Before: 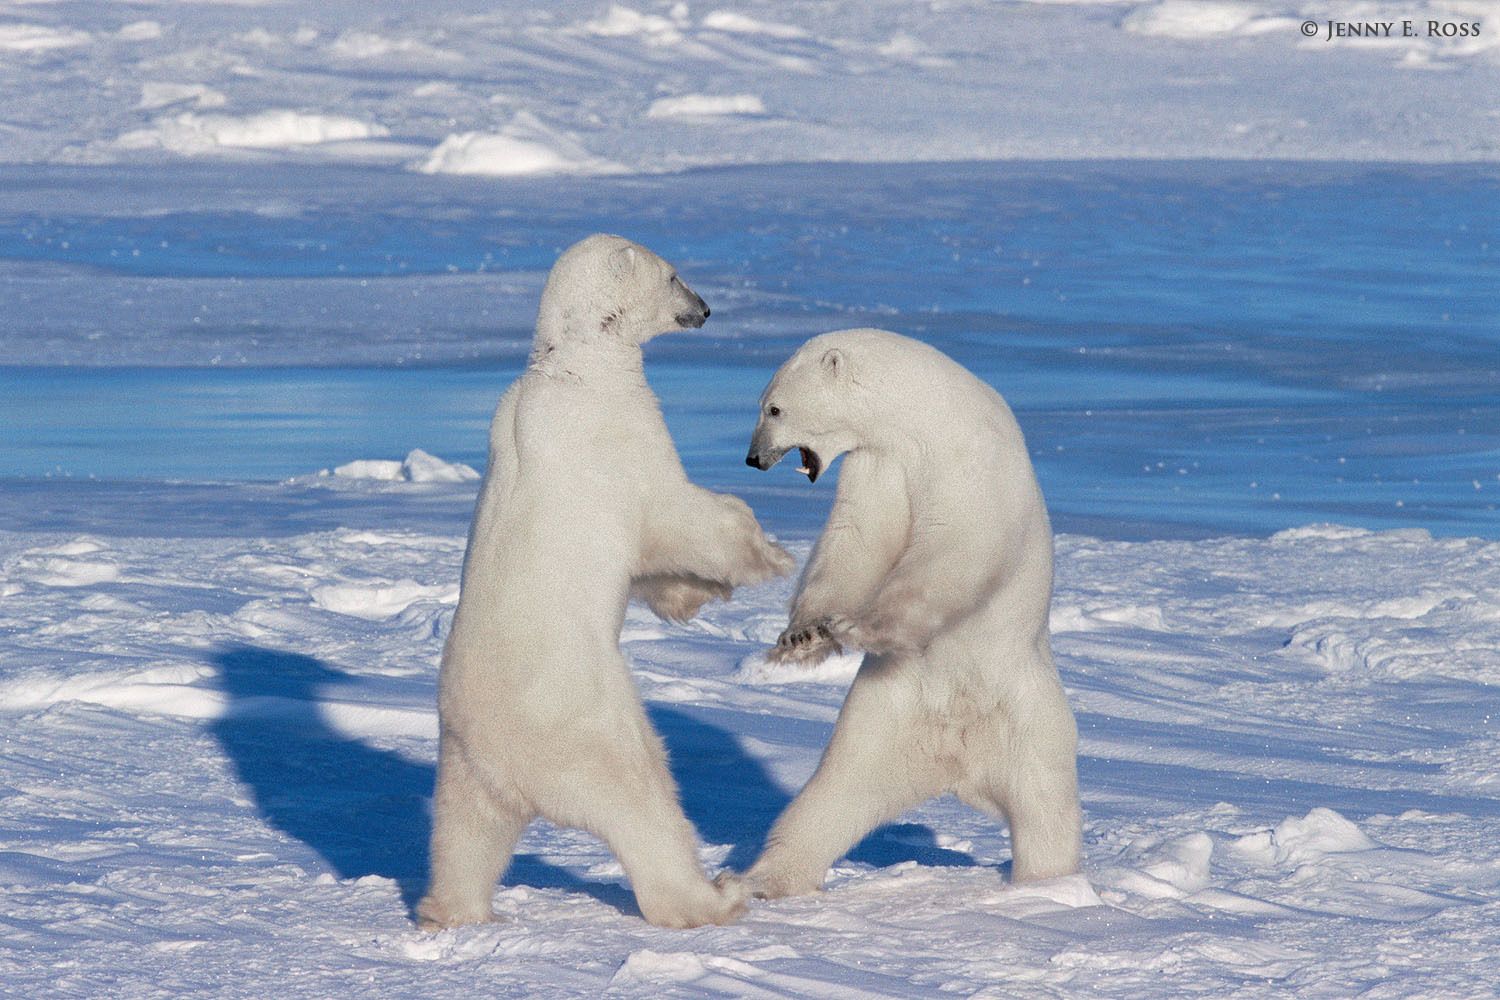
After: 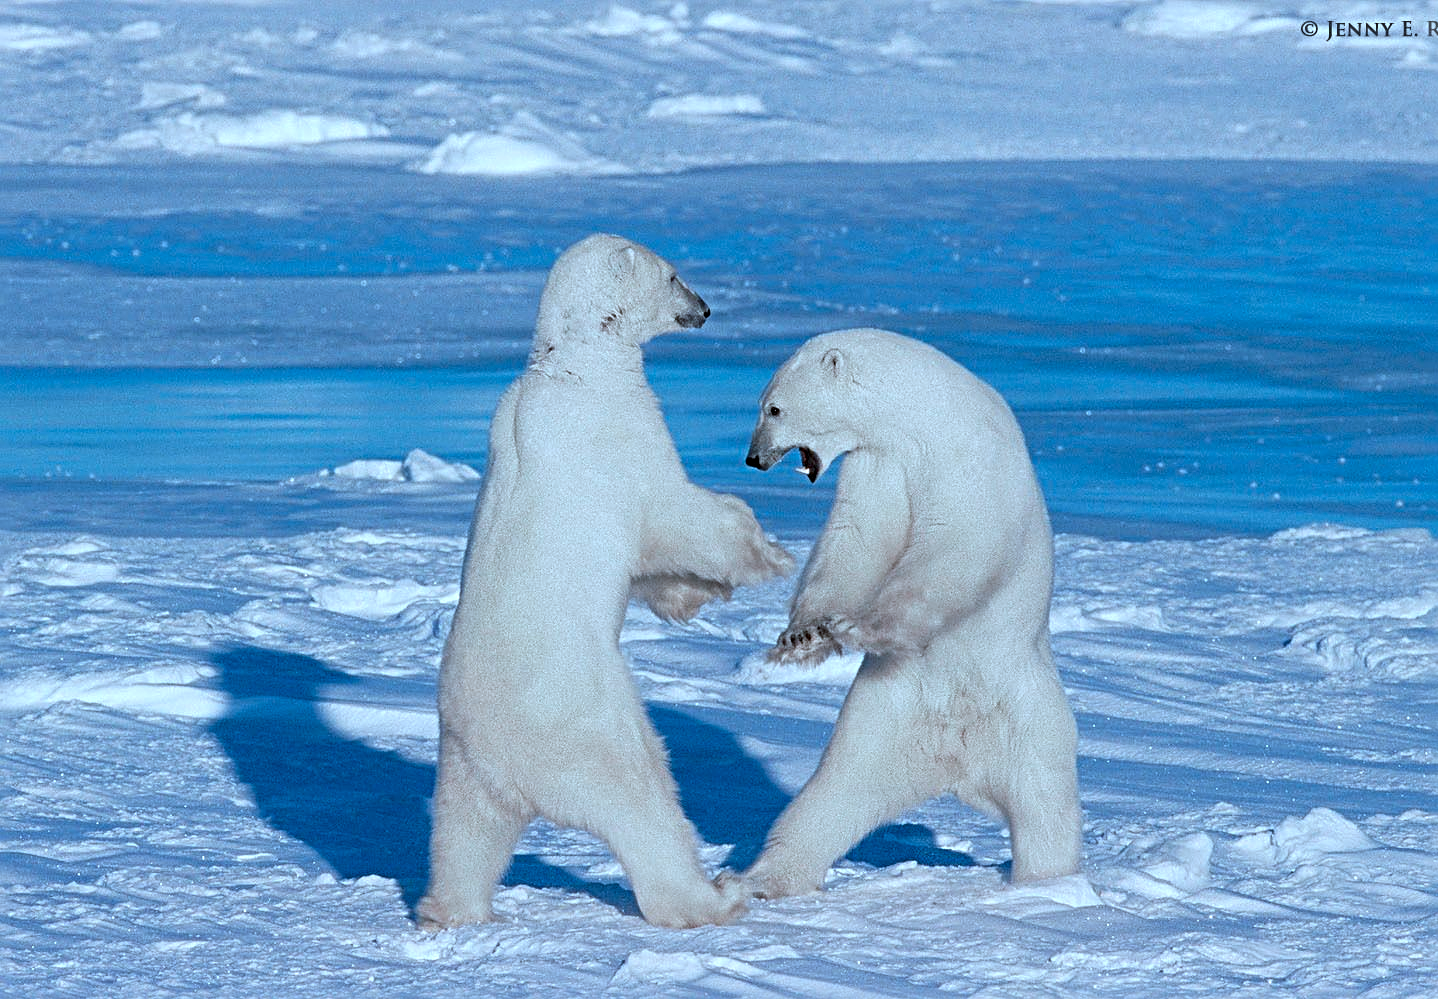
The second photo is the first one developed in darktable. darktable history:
color correction: highlights a* -9.35, highlights b* -23.15
crop: right 4.126%, bottom 0.031%
sharpen: radius 4
